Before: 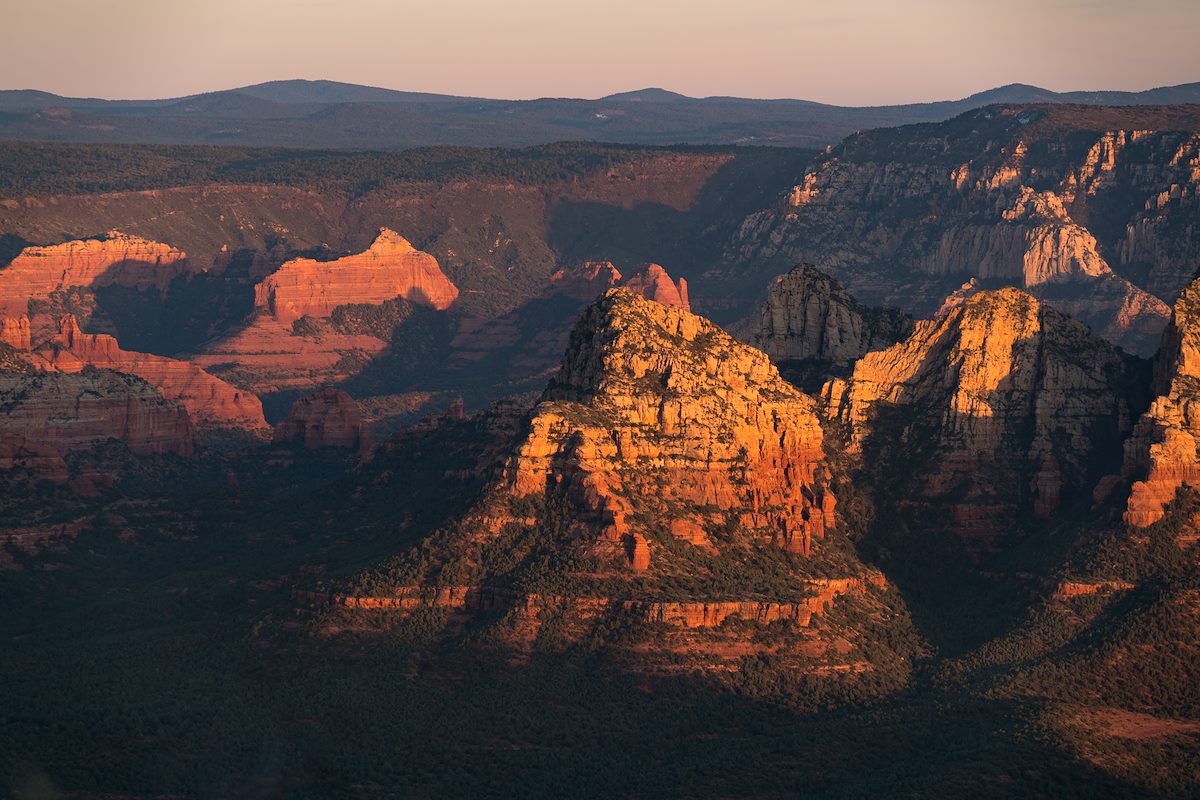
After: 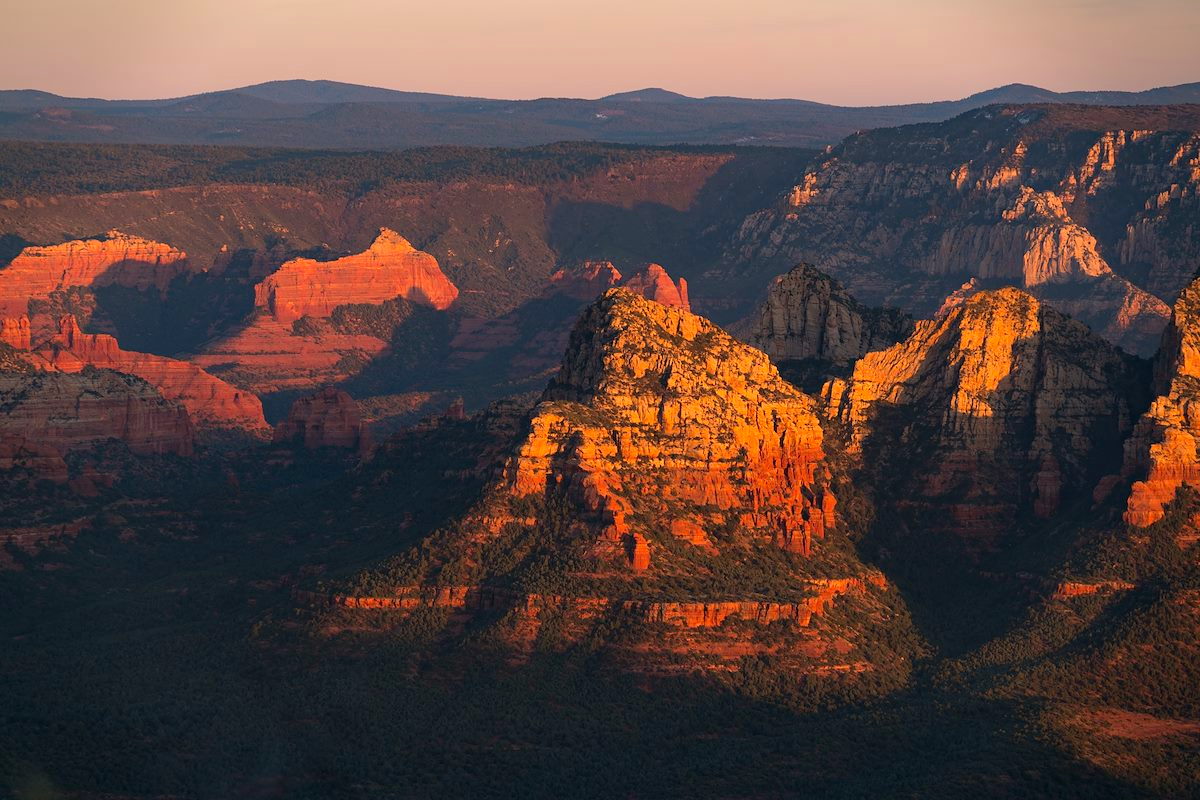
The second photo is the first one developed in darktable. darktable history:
tone equalizer: on, module defaults
color correction: highlights a* 3.26, highlights b* 2.24, saturation 1.21
